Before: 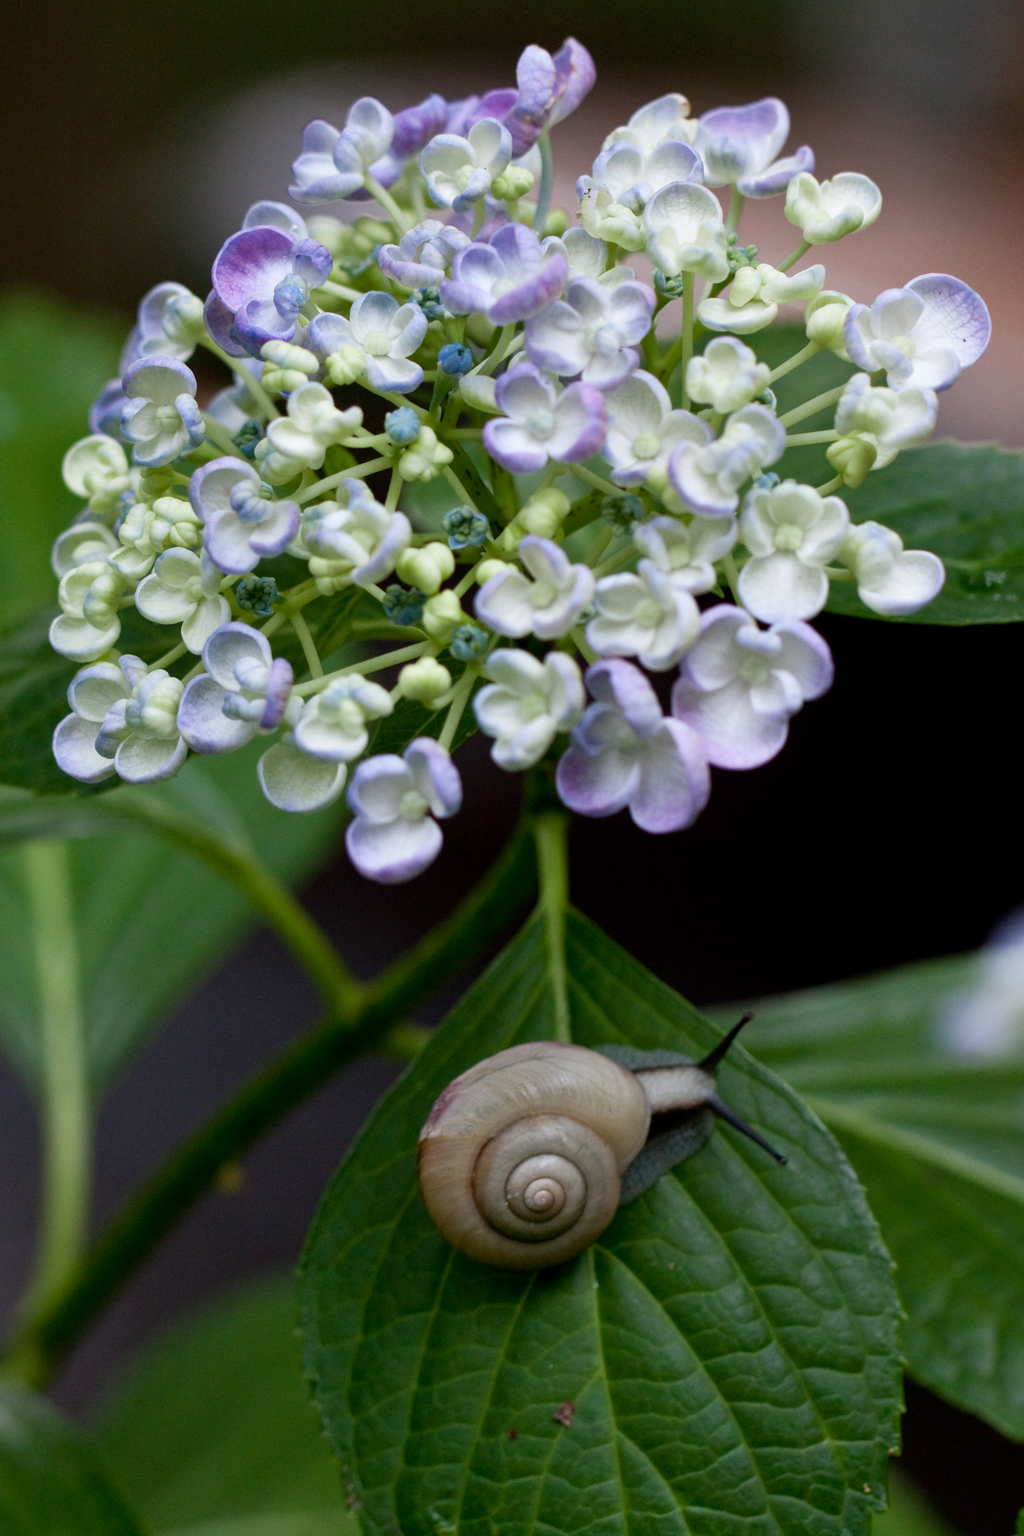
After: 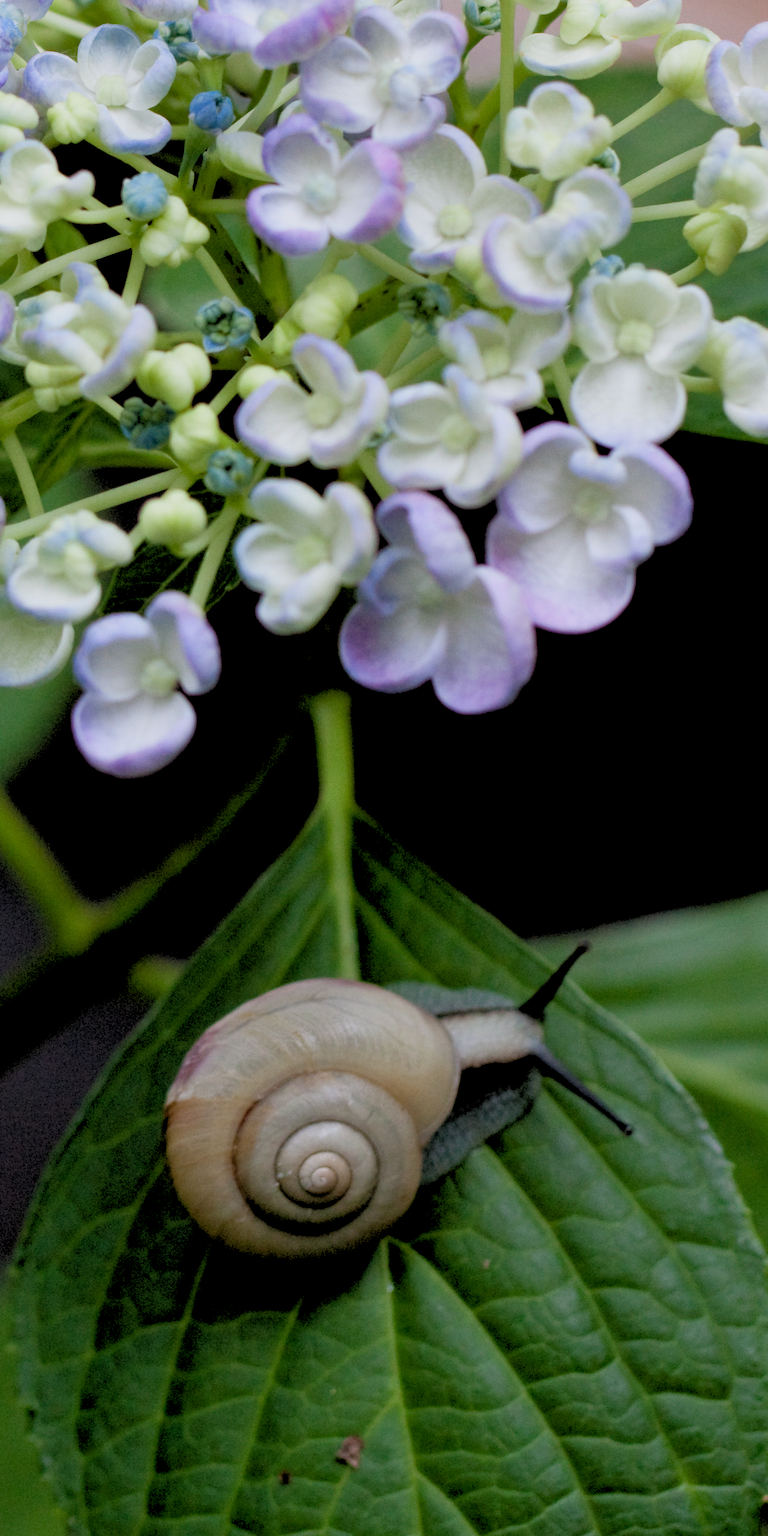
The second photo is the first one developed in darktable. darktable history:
crop and rotate: left 28.256%, top 17.734%, right 12.656%, bottom 3.573%
rgb levels: preserve colors sum RGB, levels [[0.038, 0.433, 0.934], [0, 0.5, 1], [0, 0.5, 1]]
